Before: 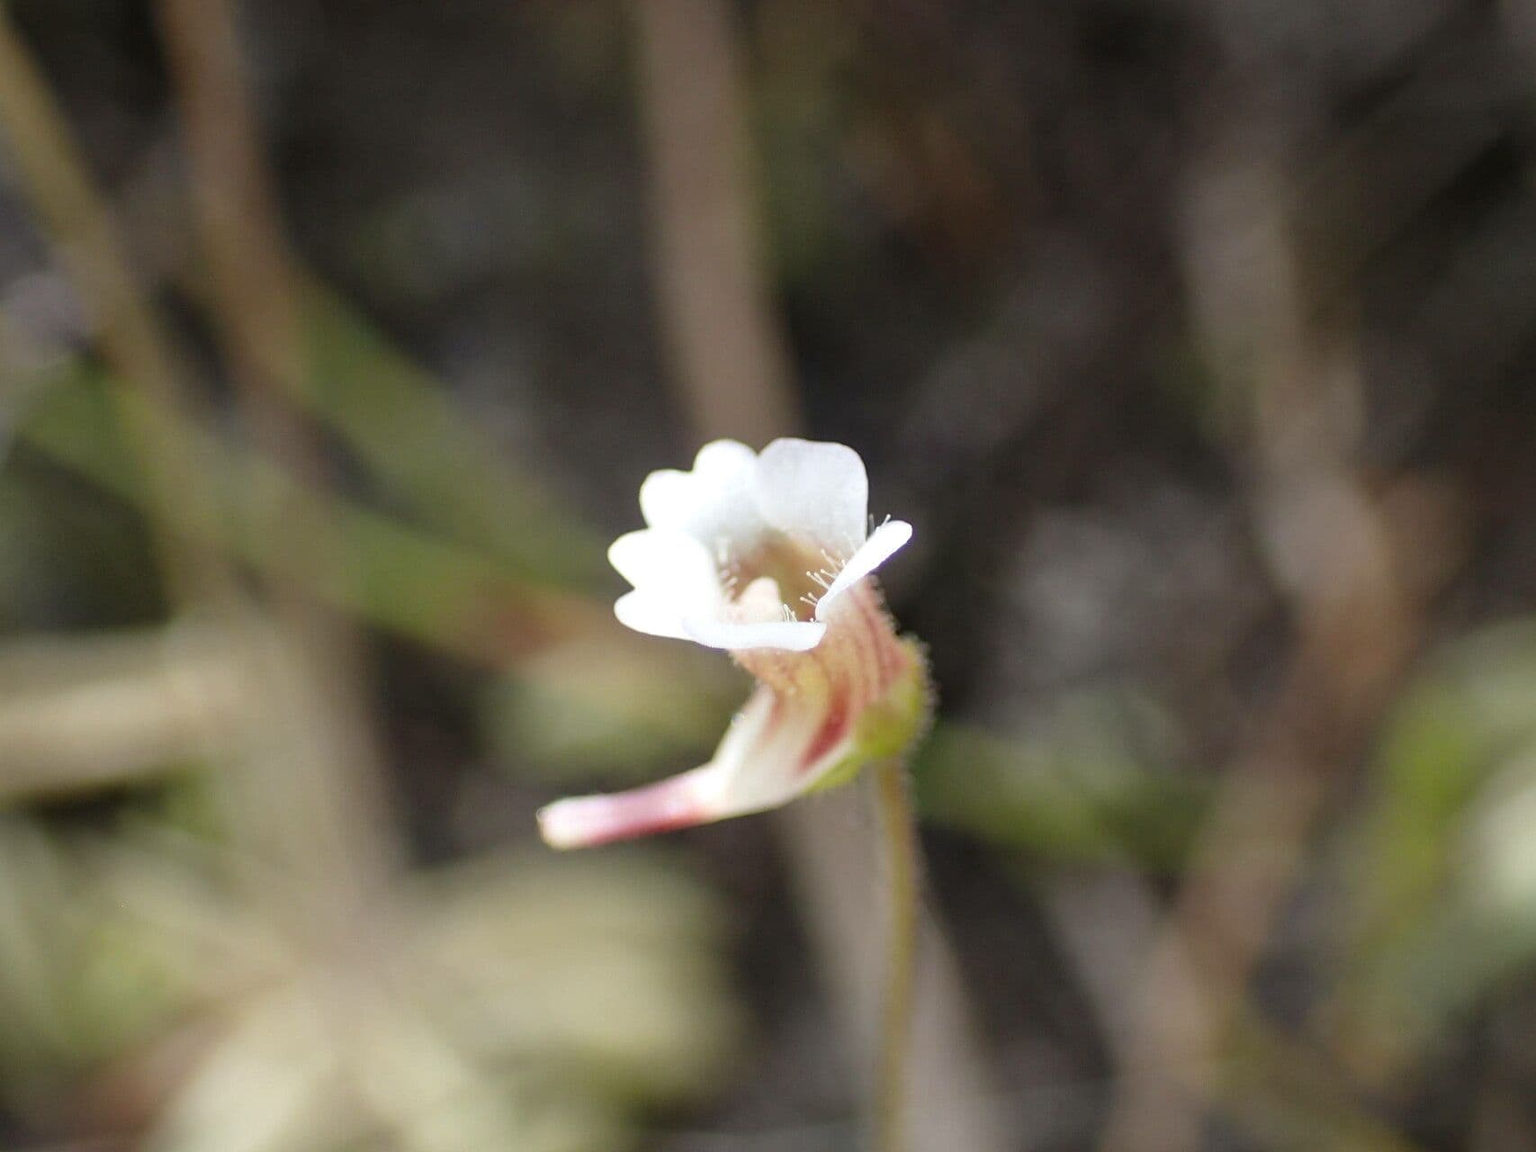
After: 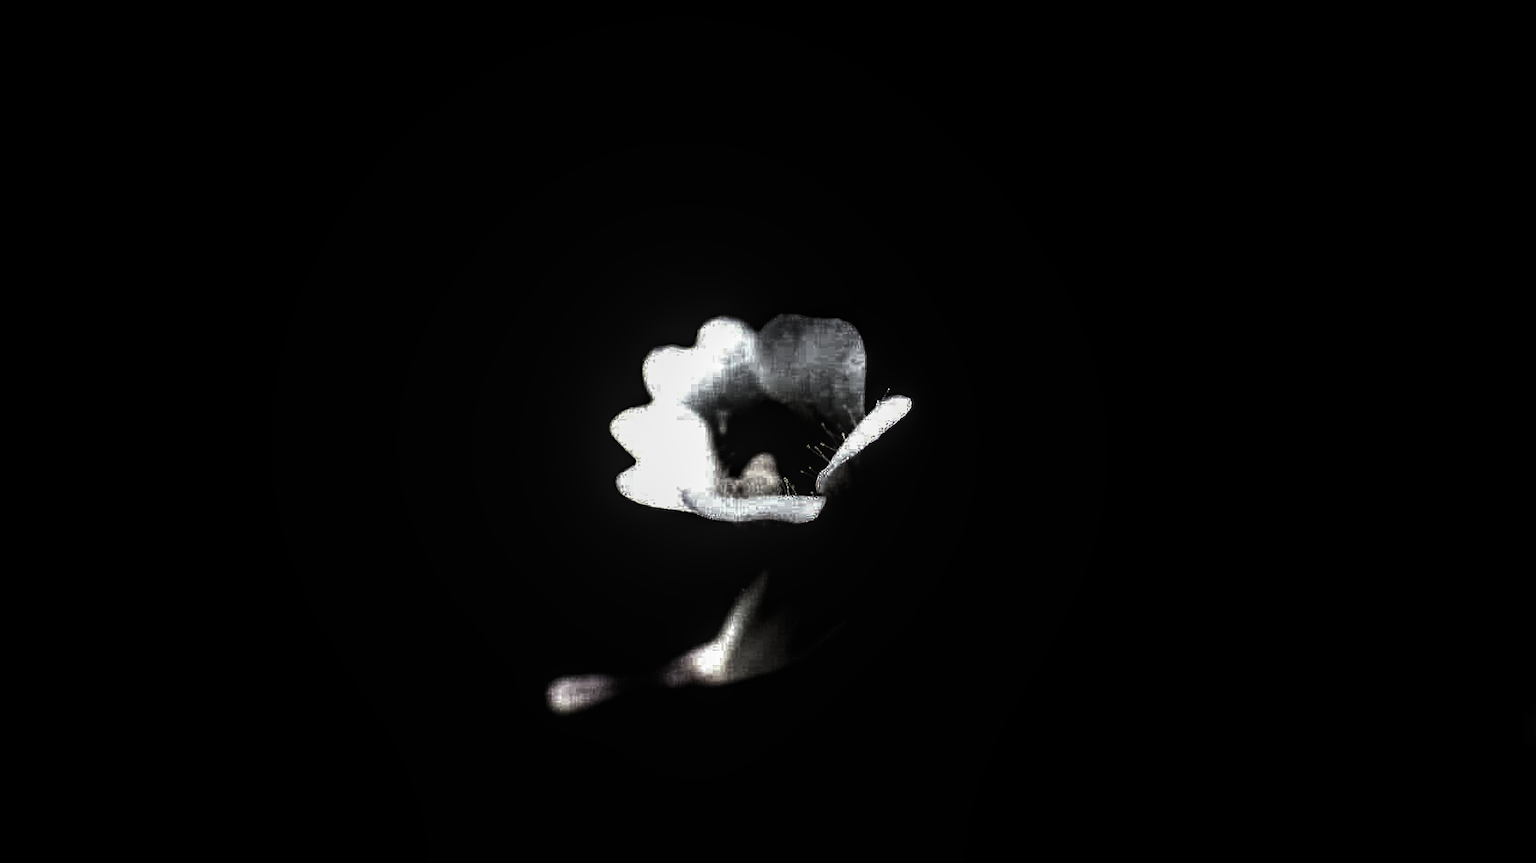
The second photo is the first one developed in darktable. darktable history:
crop: top 11.038%, bottom 13.962%
levels: levels [0.721, 0.937, 0.997]
local contrast: on, module defaults
color balance rgb: linear chroma grading › global chroma 15%, perceptual saturation grading › global saturation 30%
